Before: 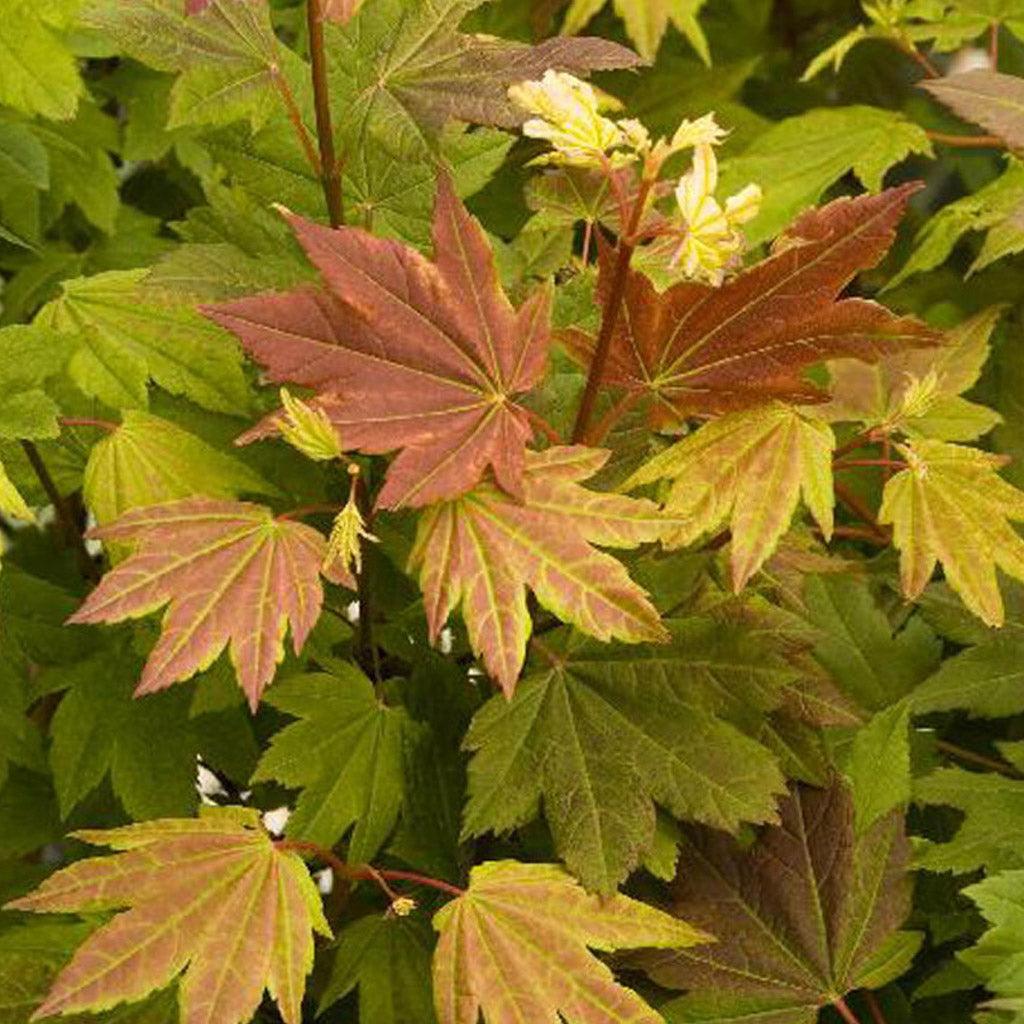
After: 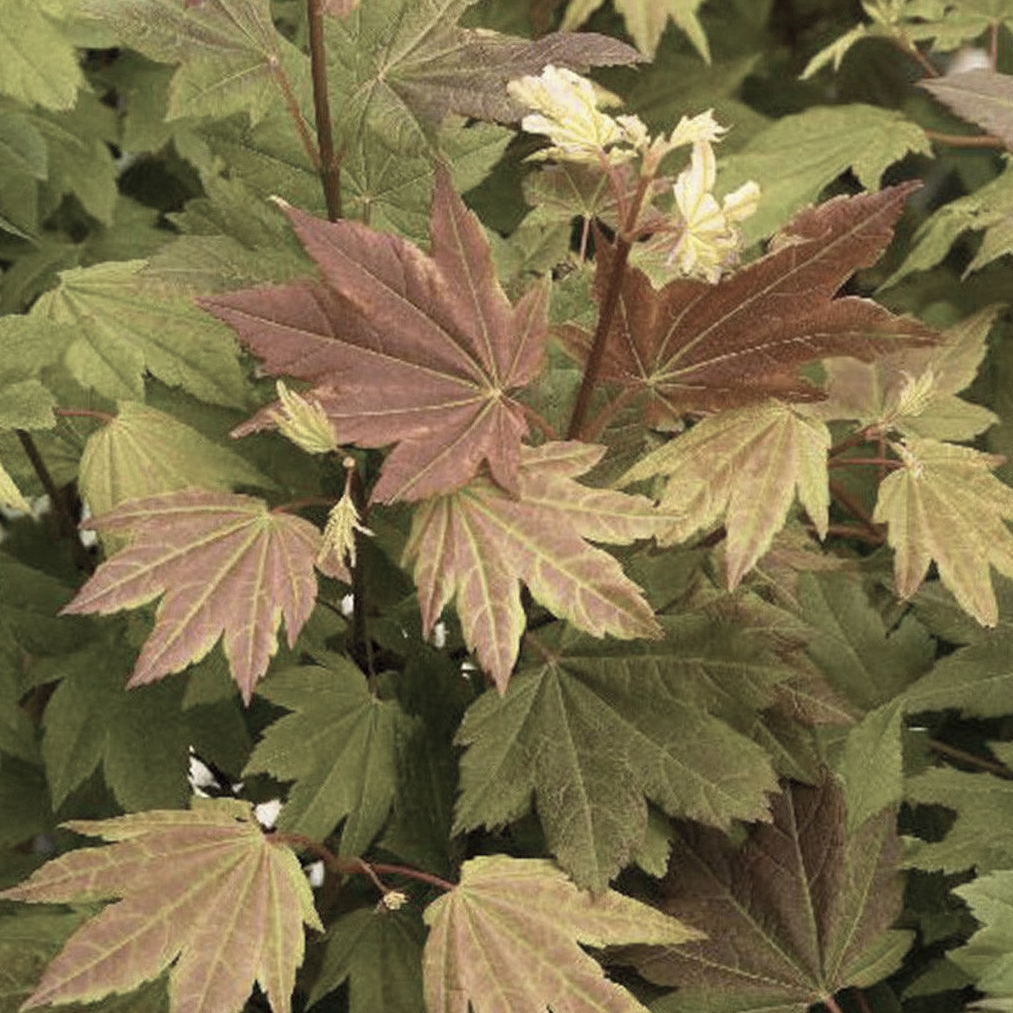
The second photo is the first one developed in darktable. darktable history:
crop and rotate: angle -0.585°
color correction: highlights b* 0.048, saturation 0.51
